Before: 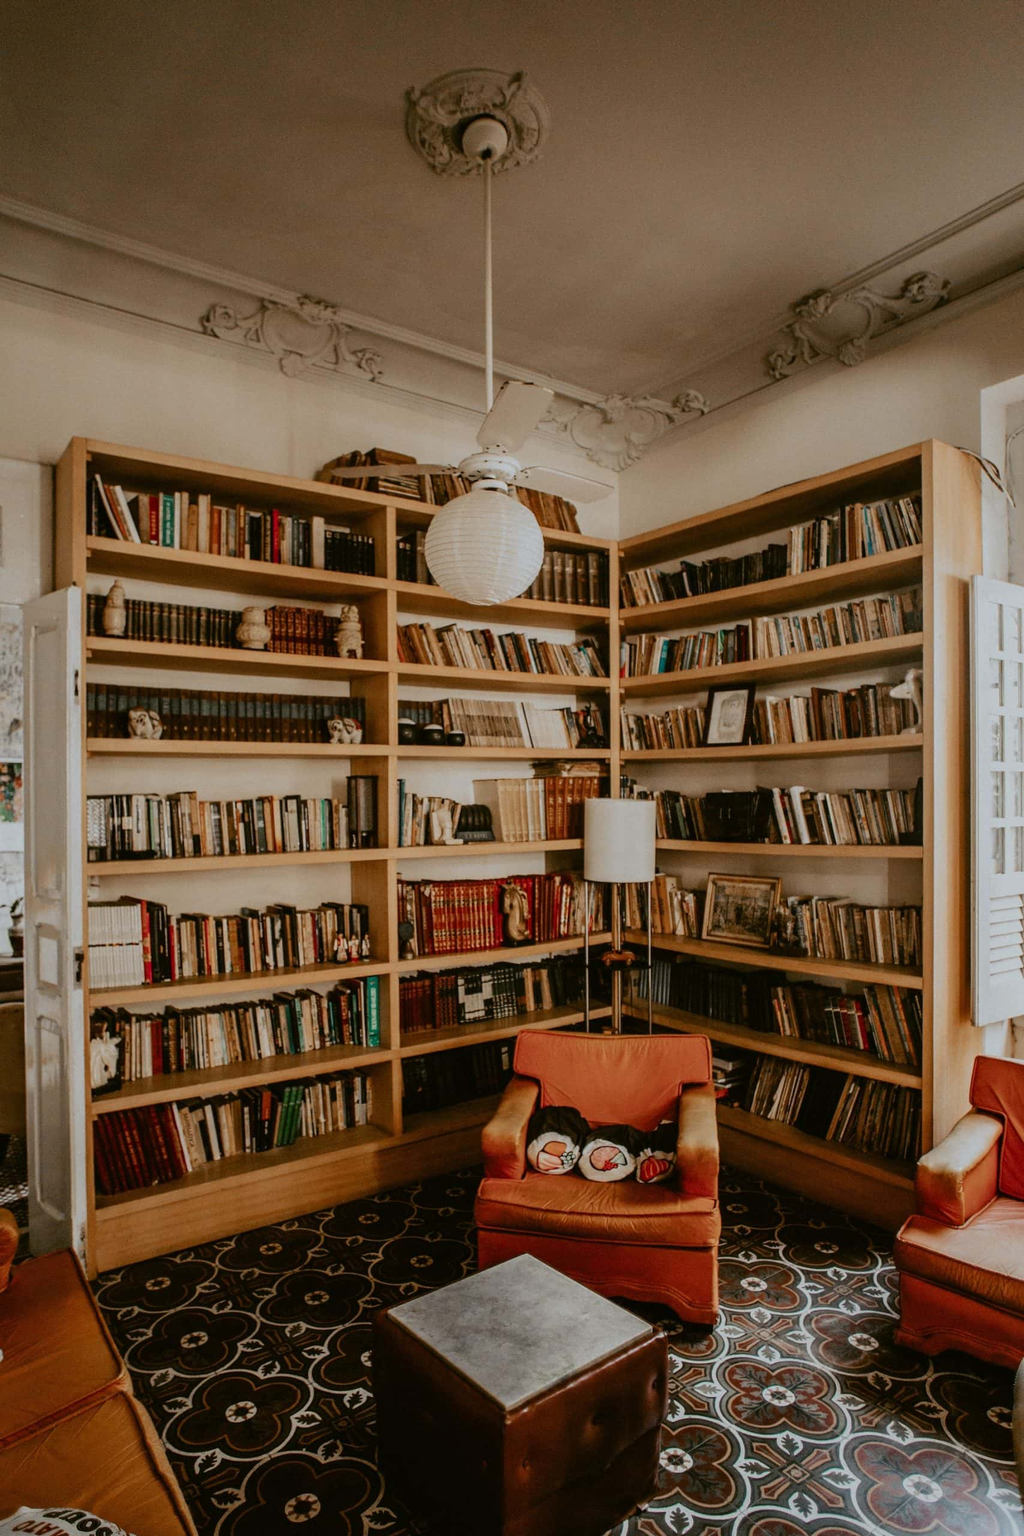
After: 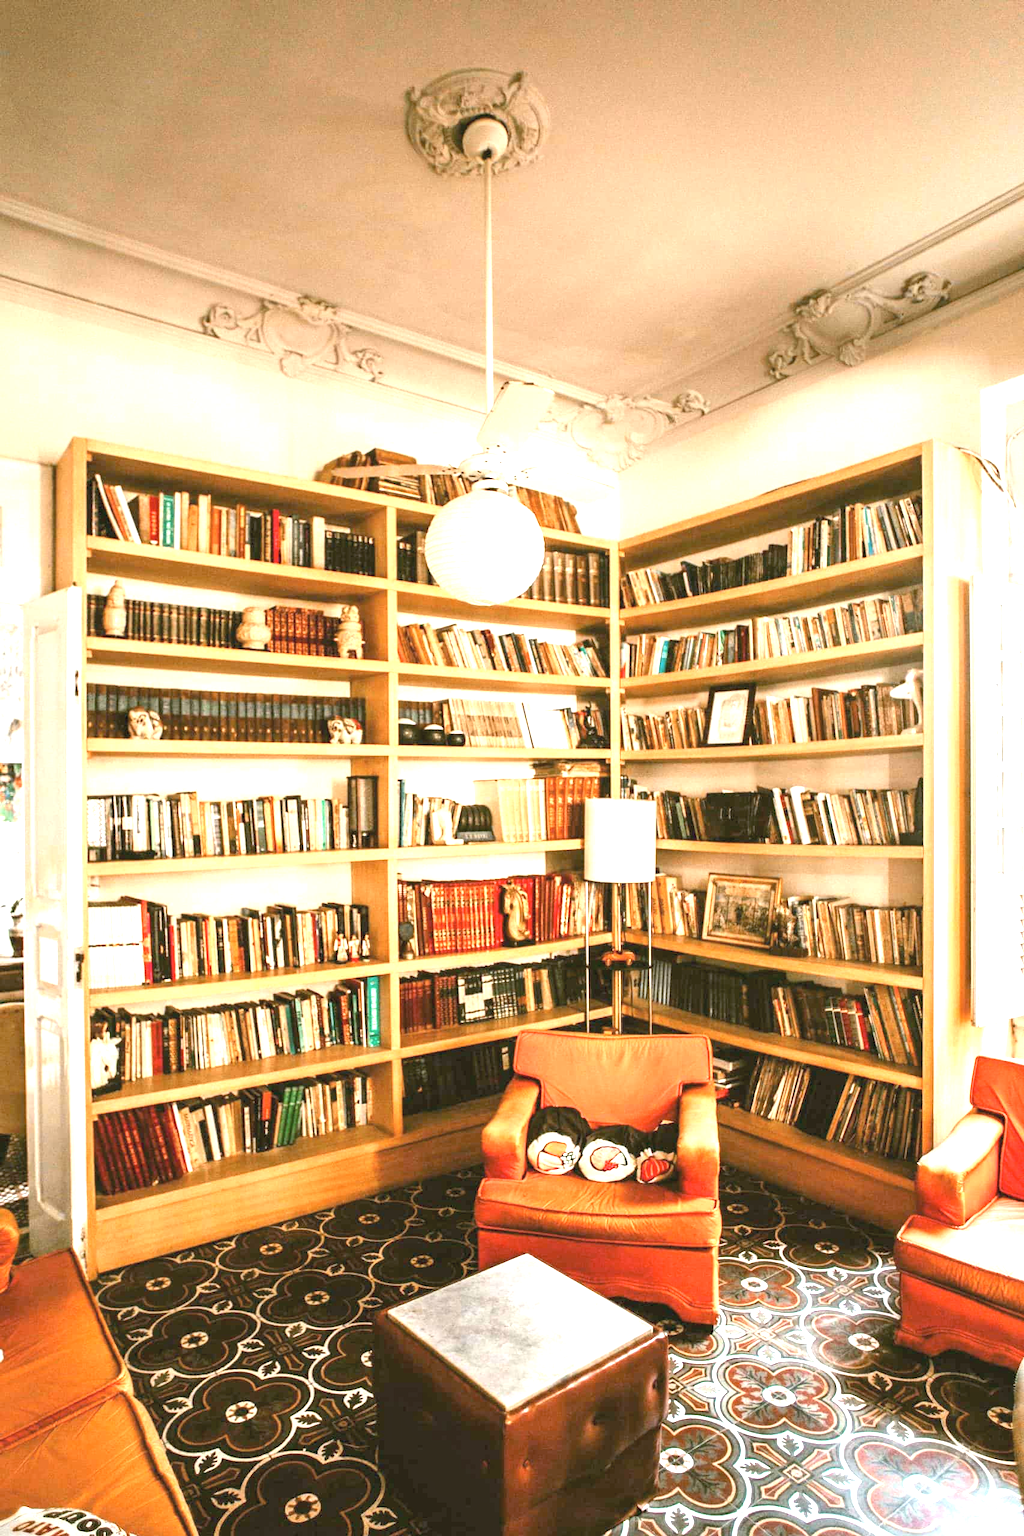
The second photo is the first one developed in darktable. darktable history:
exposure: exposure 2.283 EV, compensate highlight preservation false
haze removal: strength 0.008, distance 0.253, adaptive false
contrast brightness saturation: brightness 0.15
